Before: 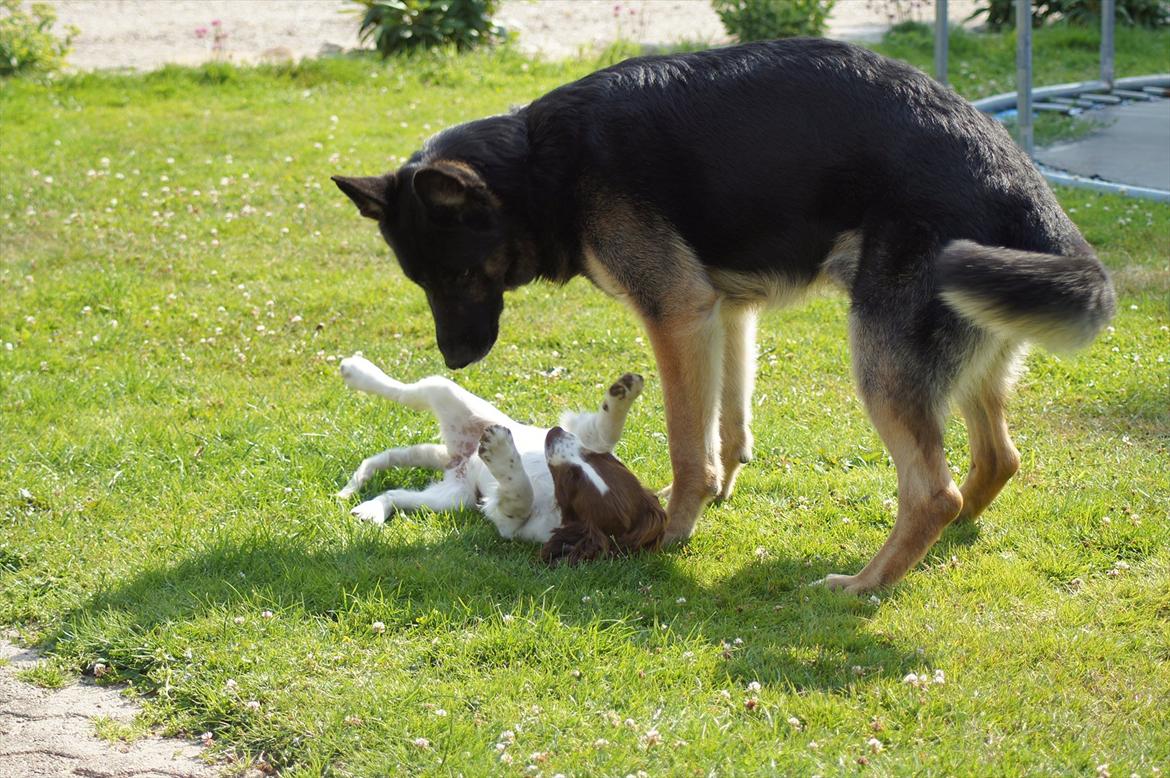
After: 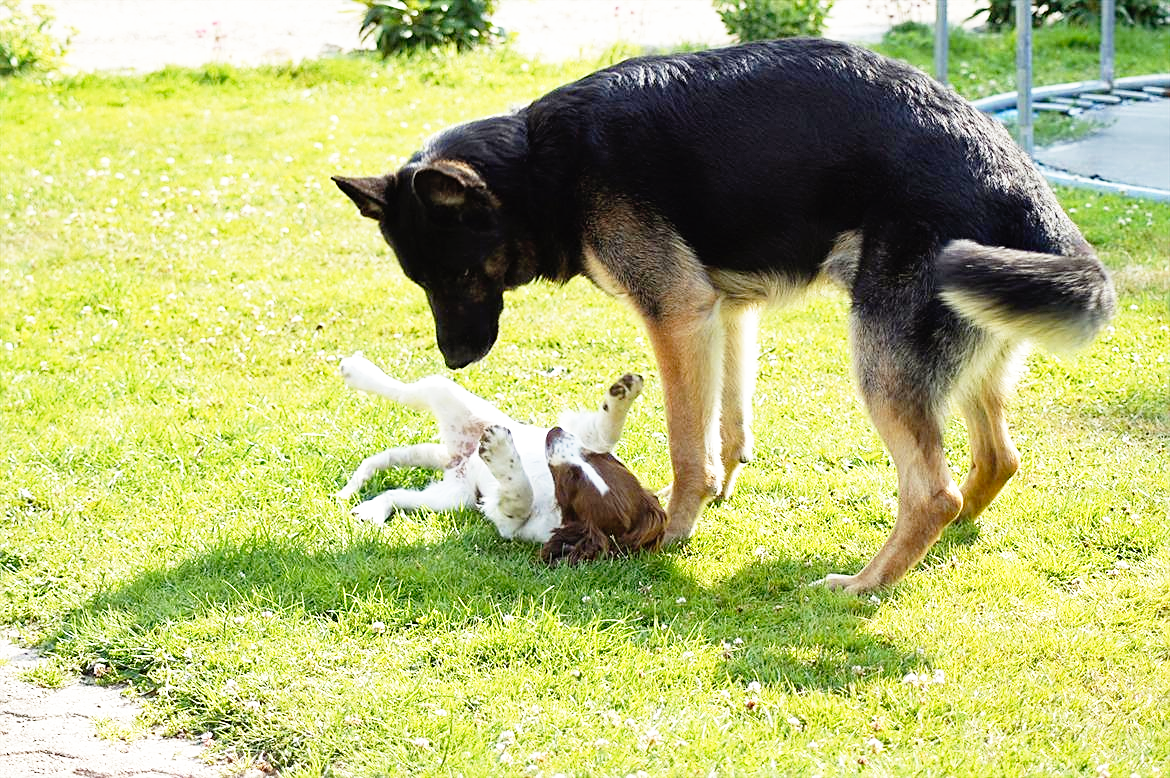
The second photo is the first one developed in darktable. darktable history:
base curve: curves: ch0 [(0, 0) (0.012, 0.01) (0.073, 0.168) (0.31, 0.711) (0.645, 0.957) (1, 1)], preserve colors none
sharpen: on, module defaults
